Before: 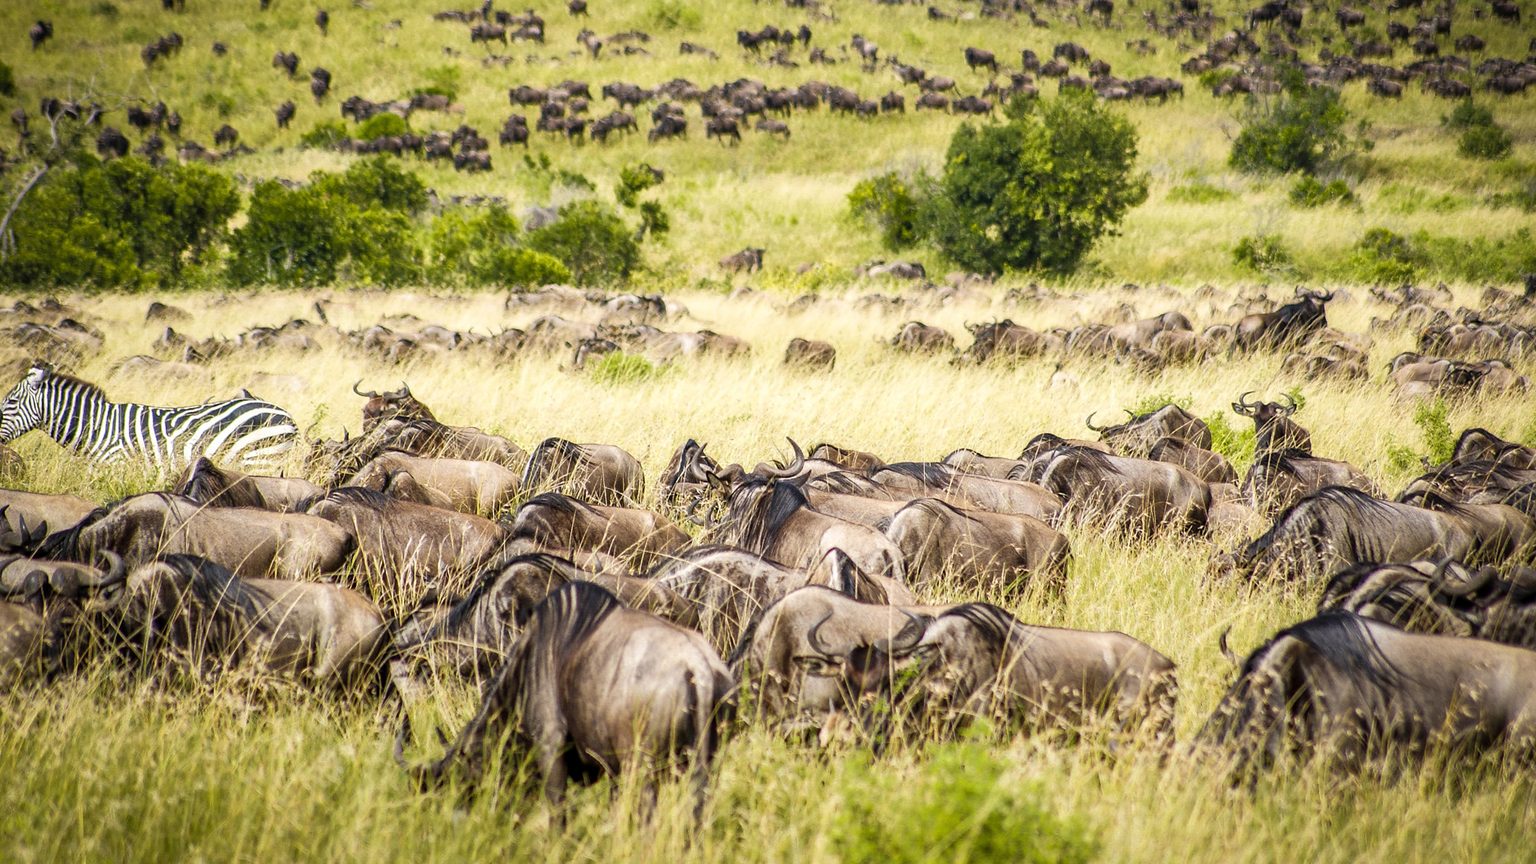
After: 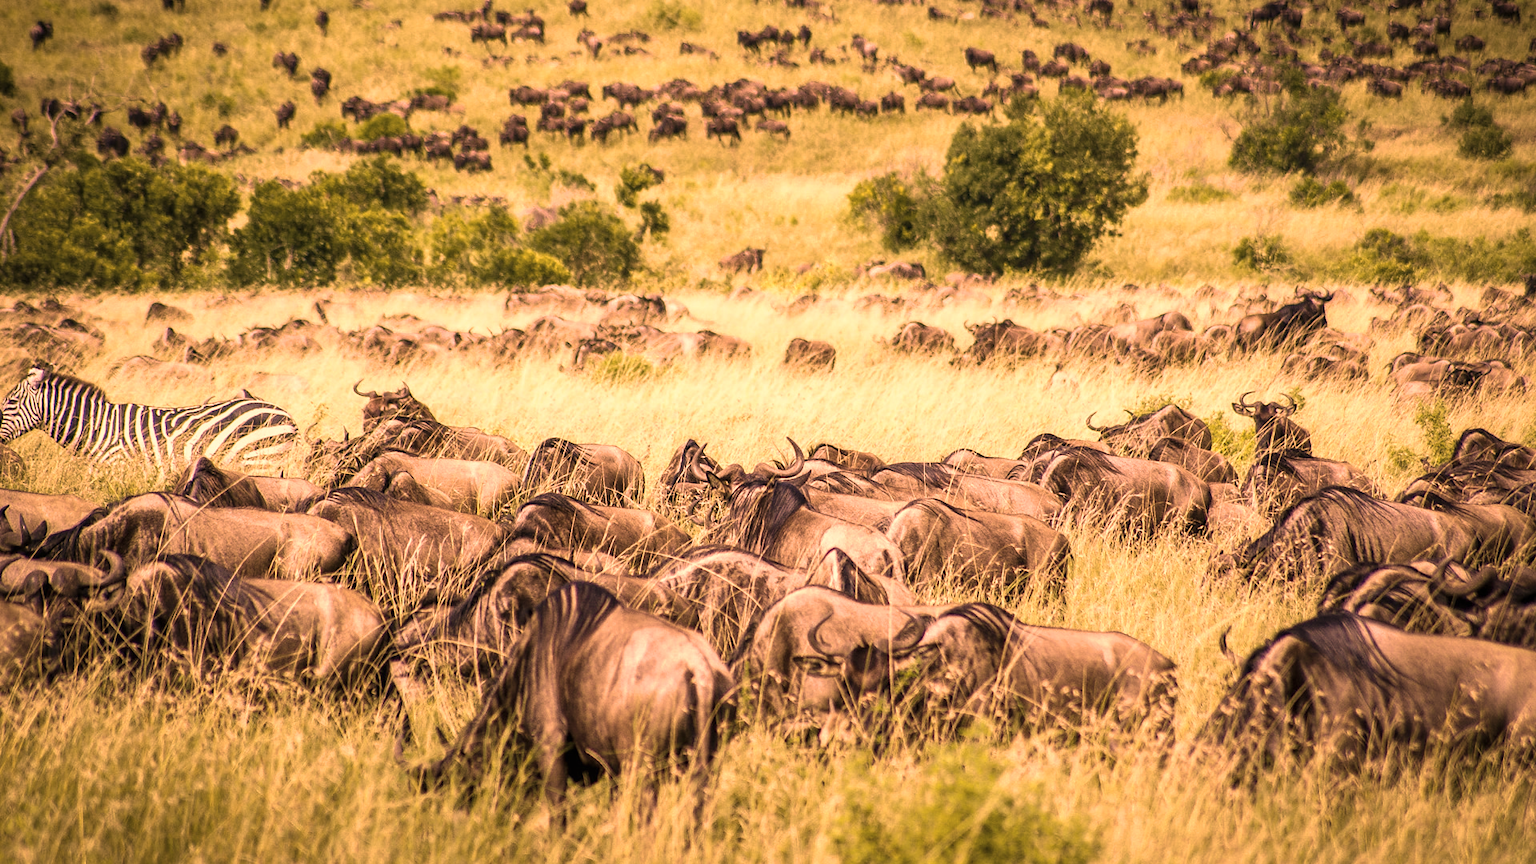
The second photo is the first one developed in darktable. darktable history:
exposure: black level correction -0.003, exposure 0.04 EV, compensate highlight preservation false
local contrast: highlights 100%, shadows 100%, detail 120%, midtone range 0.2
velvia: strength 45%
color correction: highlights a* 40, highlights b* 40, saturation 0.69
